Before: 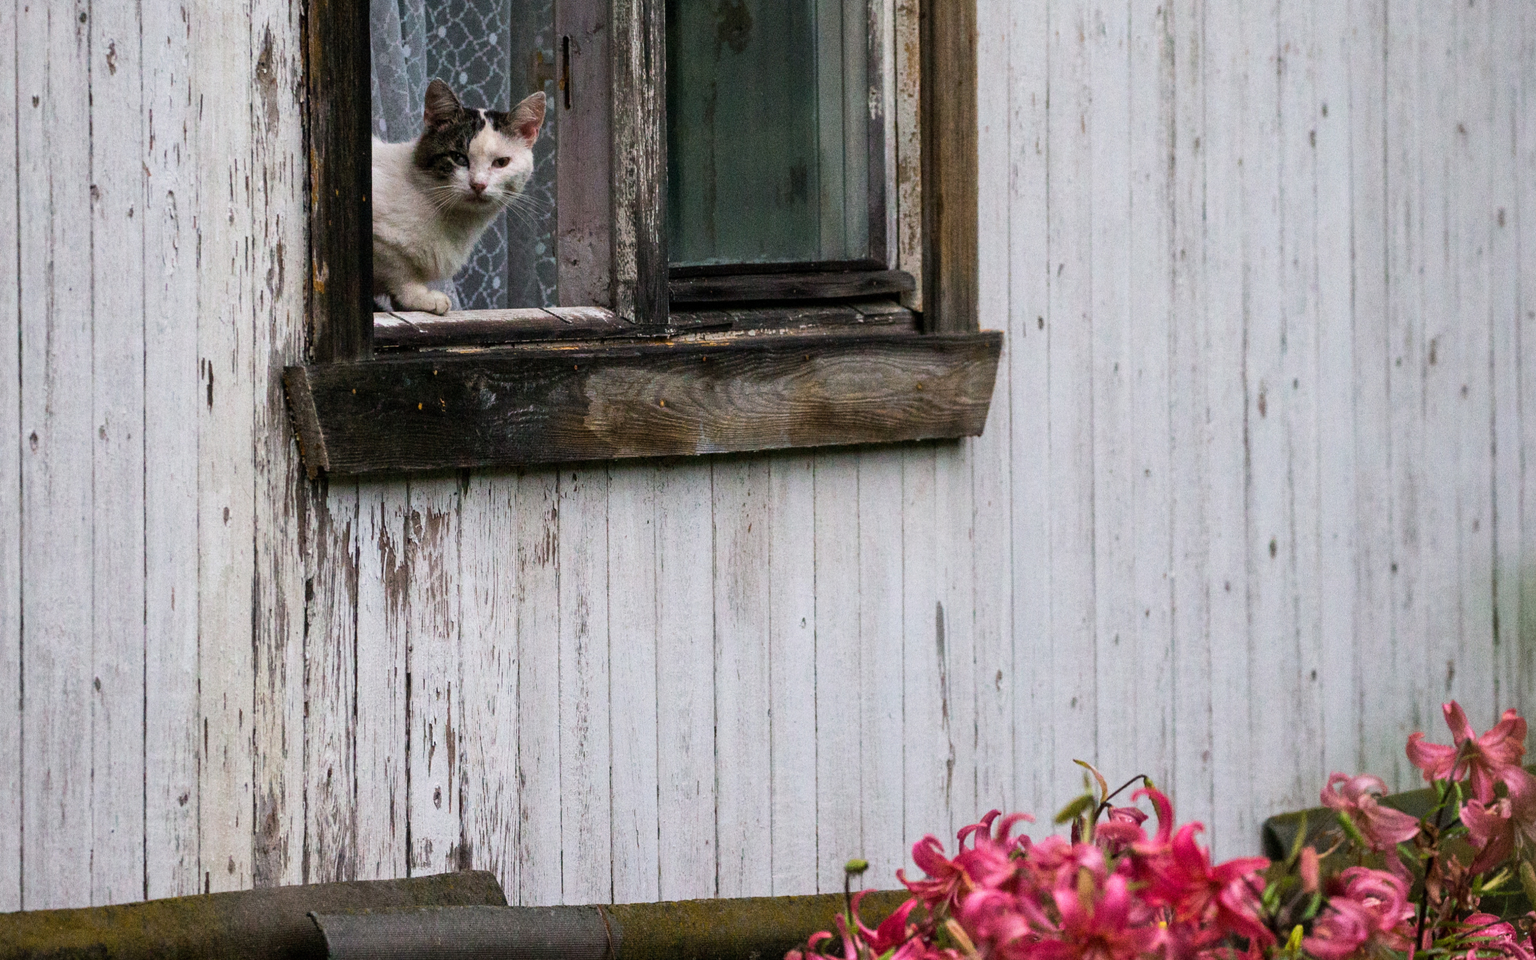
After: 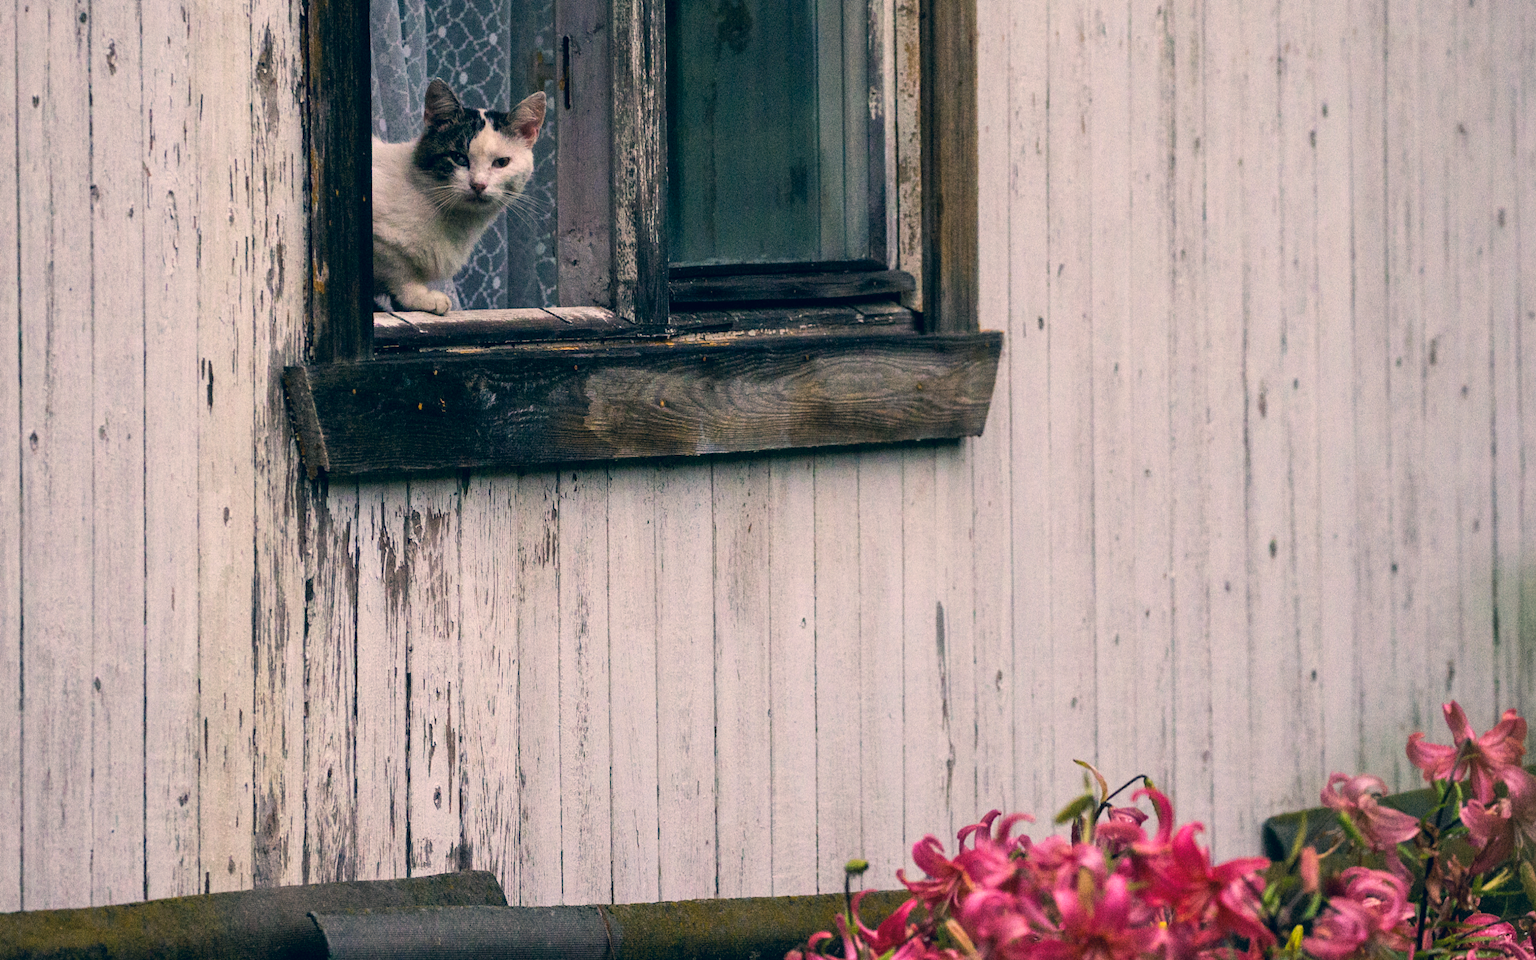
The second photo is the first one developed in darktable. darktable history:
color correction: highlights a* 10.32, highlights b* 14.1, shadows a* -9.83, shadows b* -14.83
